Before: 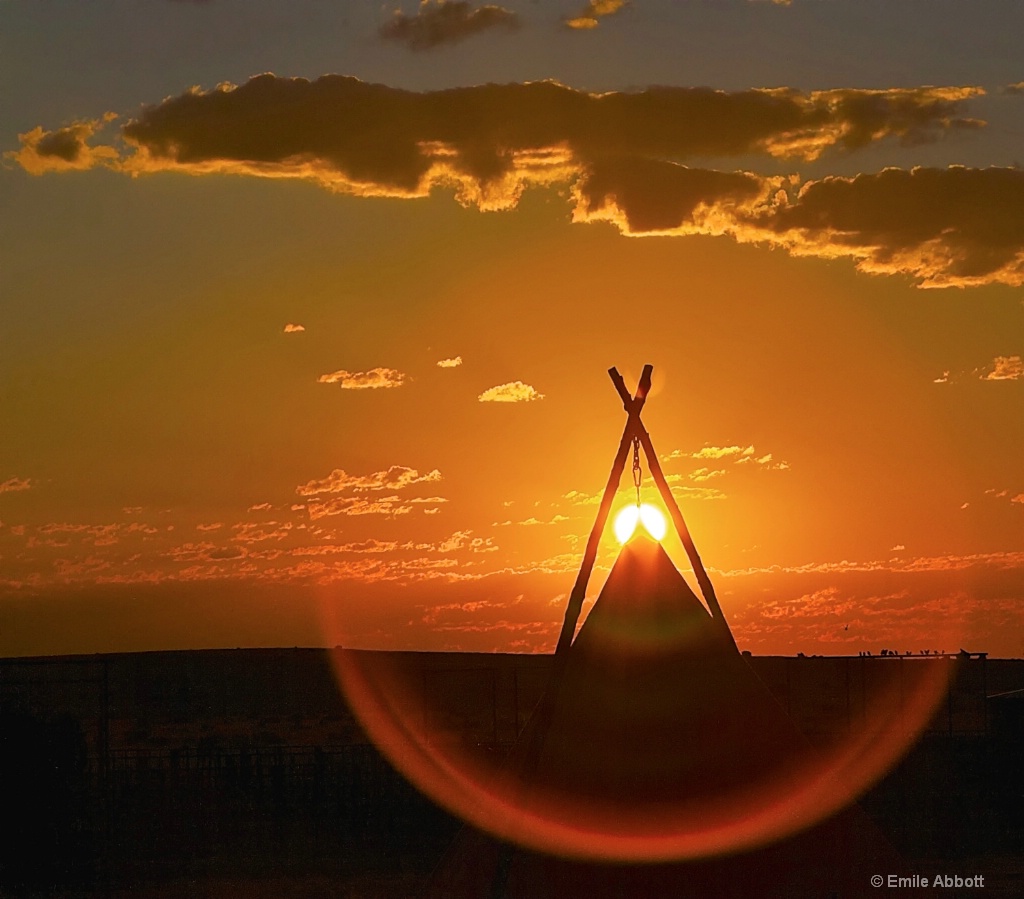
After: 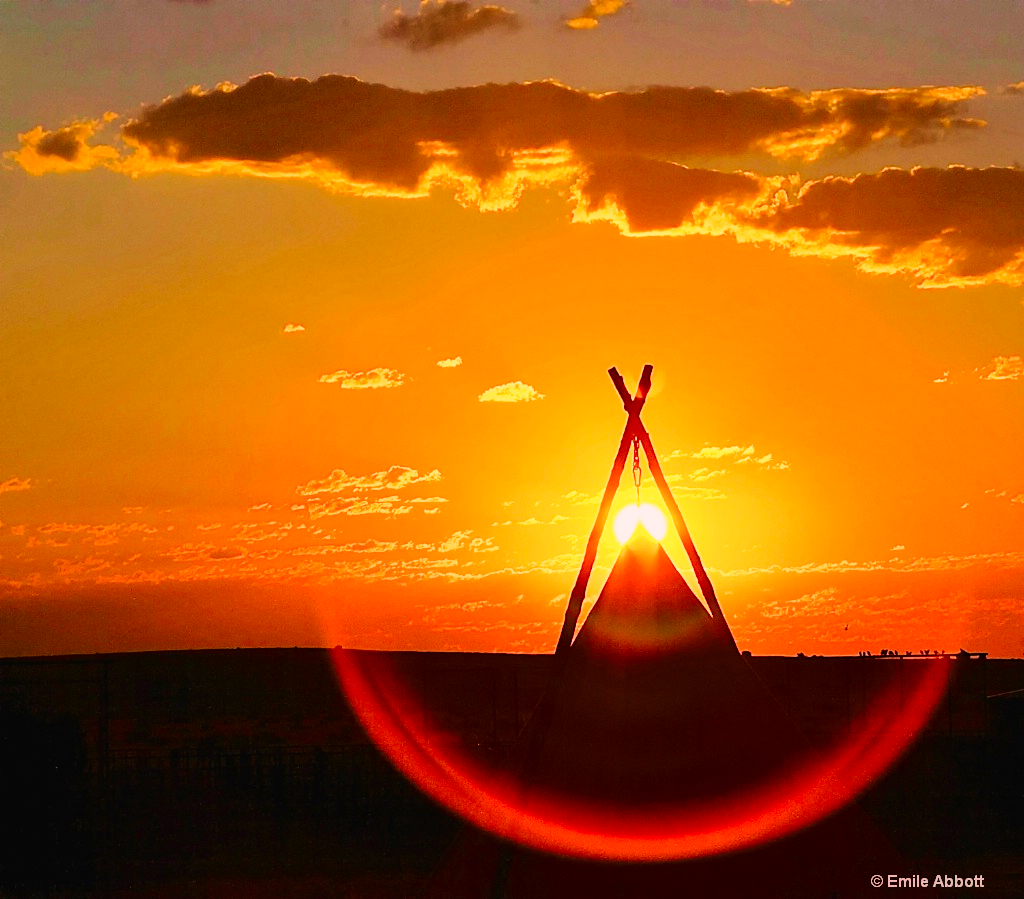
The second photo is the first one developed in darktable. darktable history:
color correction: highlights a* 12.67, highlights b* 5.57
base curve: curves: ch0 [(0, 0) (0.028, 0.03) (0.121, 0.232) (0.46, 0.748) (0.859, 0.968) (1, 1)], preserve colors none
tone curve: curves: ch0 [(0, 0) (0.091, 0.077) (0.389, 0.458) (0.745, 0.82) (0.844, 0.908) (0.909, 0.942) (1, 0.973)]; ch1 [(0, 0) (0.437, 0.404) (0.5, 0.5) (0.529, 0.556) (0.58, 0.603) (0.616, 0.649) (1, 1)]; ch2 [(0, 0) (0.442, 0.415) (0.5, 0.5) (0.535, 0.557) (0.585, 0.62) (1, 1)], color space Lab, independent channels, preserve colors none
